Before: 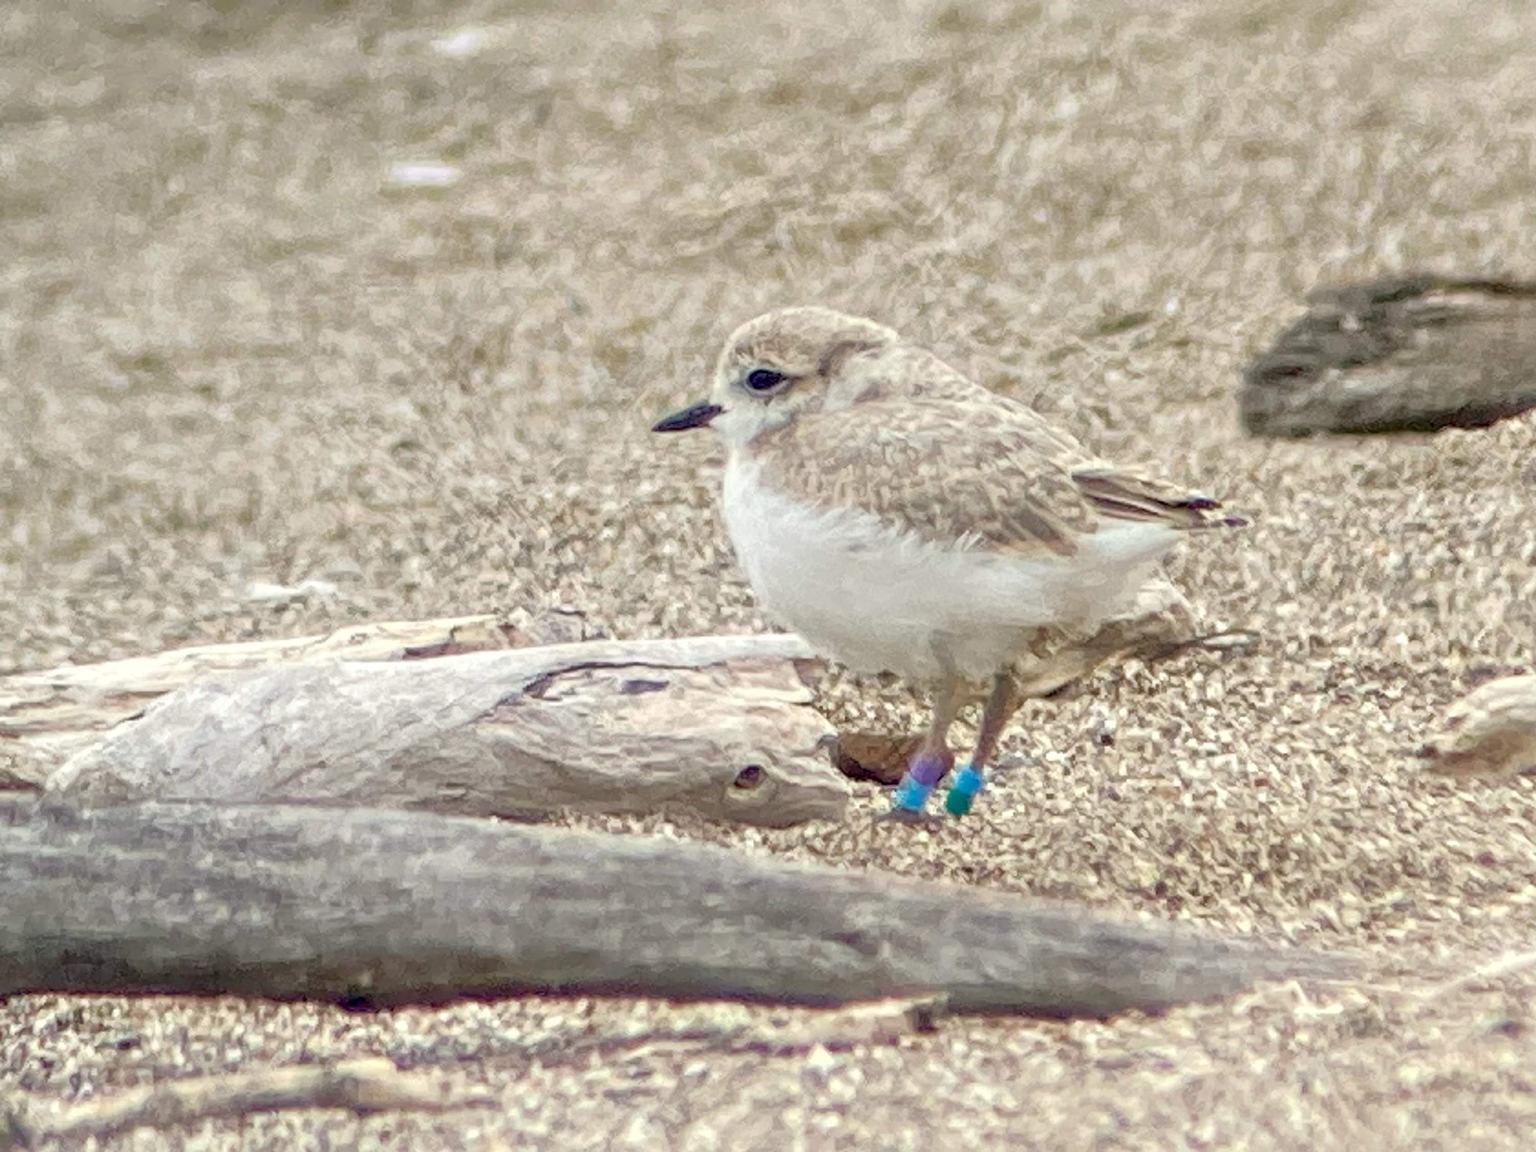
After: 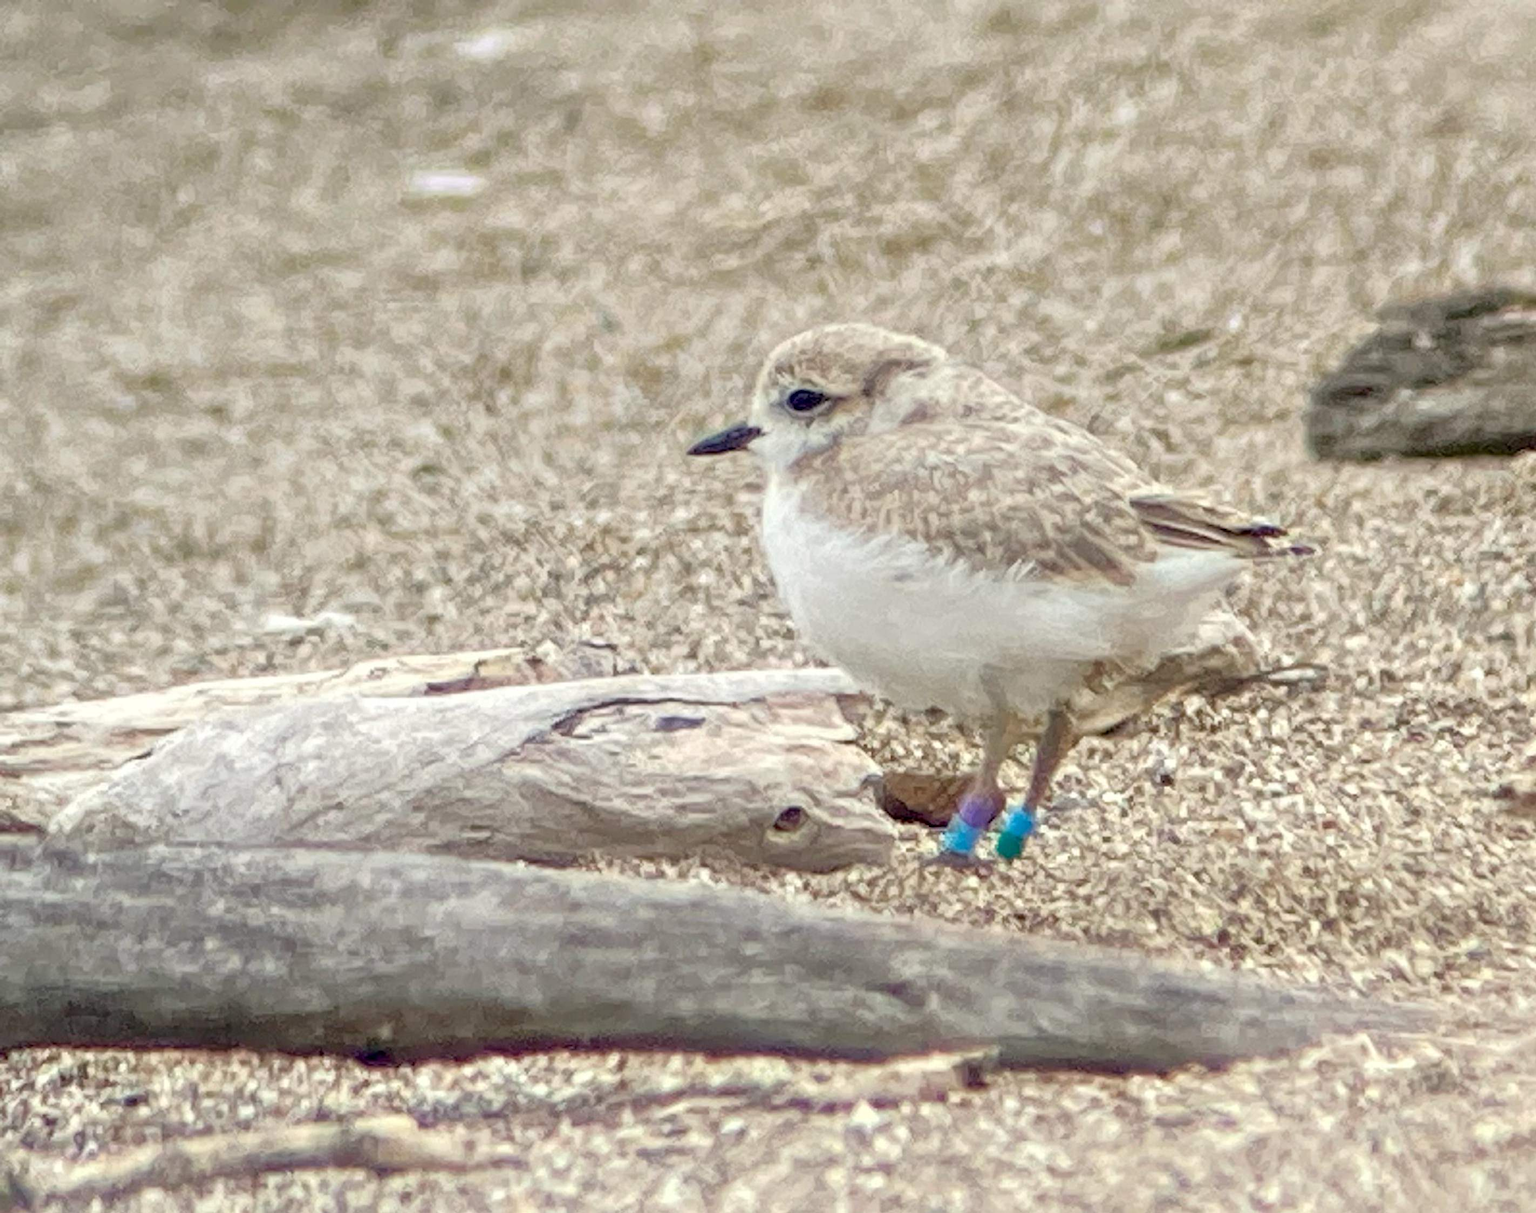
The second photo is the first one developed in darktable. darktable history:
crop and rotate: left 0%, right 5.08%
